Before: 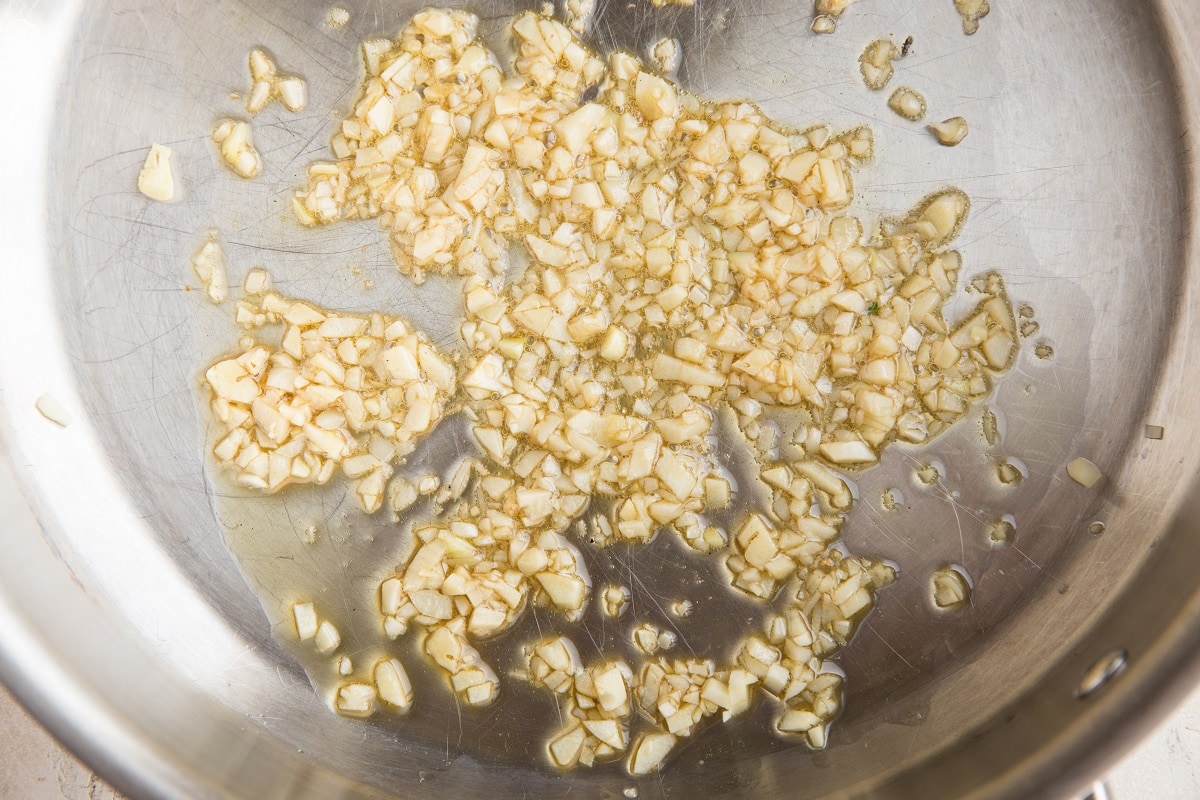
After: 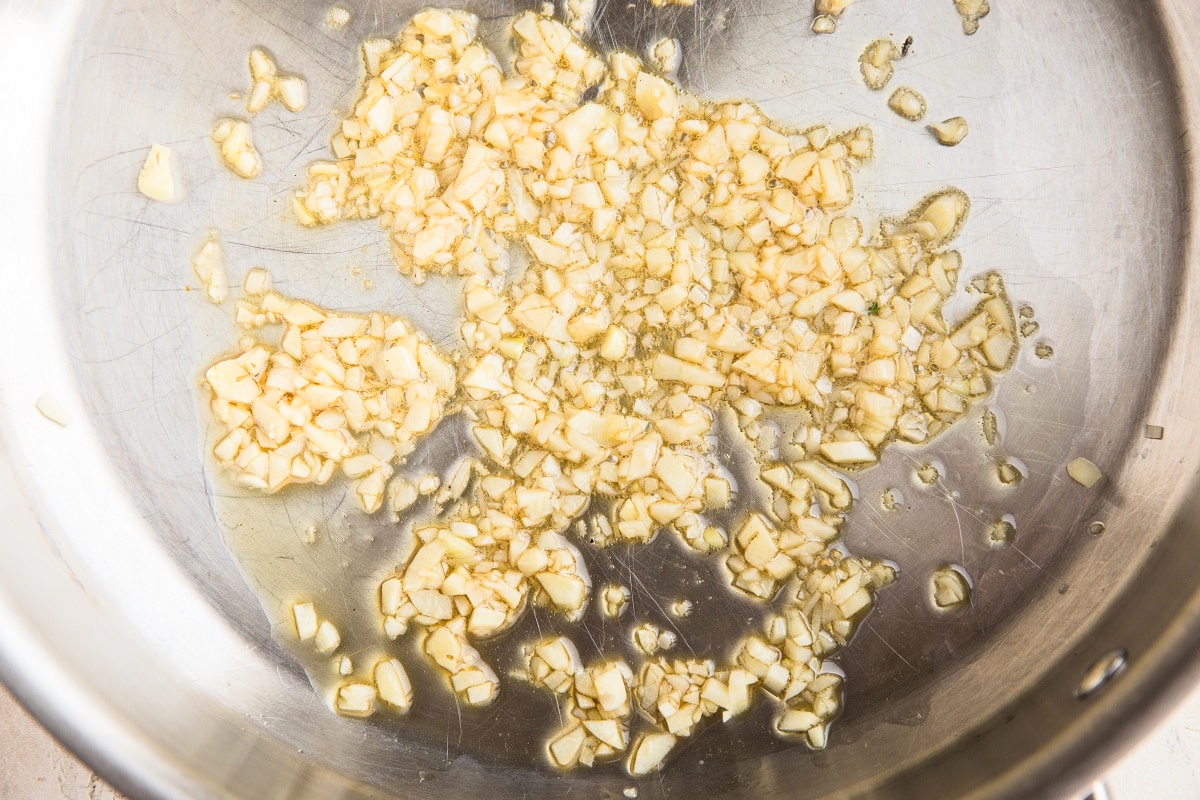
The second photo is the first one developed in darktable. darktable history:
tone curve: curves: ch0 [(0, 0.032) (0.181, 0.156) (0.751, 0.829) (1, 1)], color space Lab, linked channels, preserve colors none
